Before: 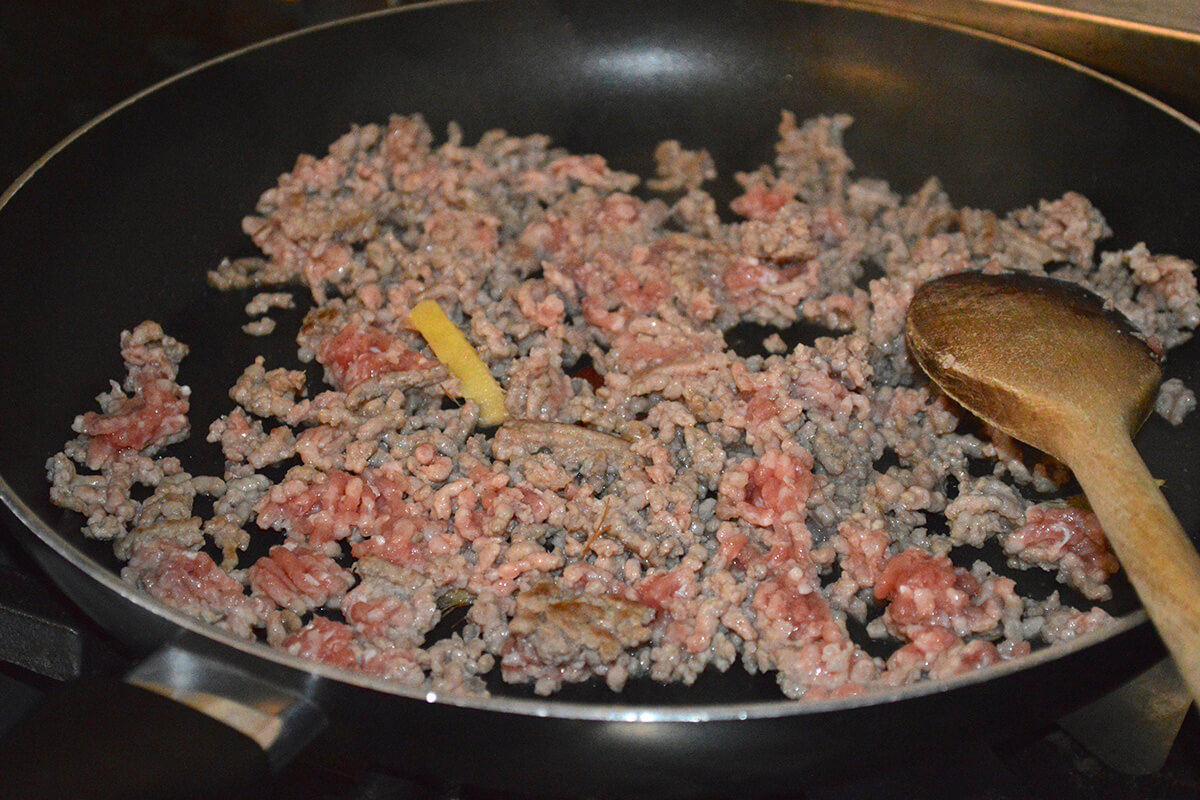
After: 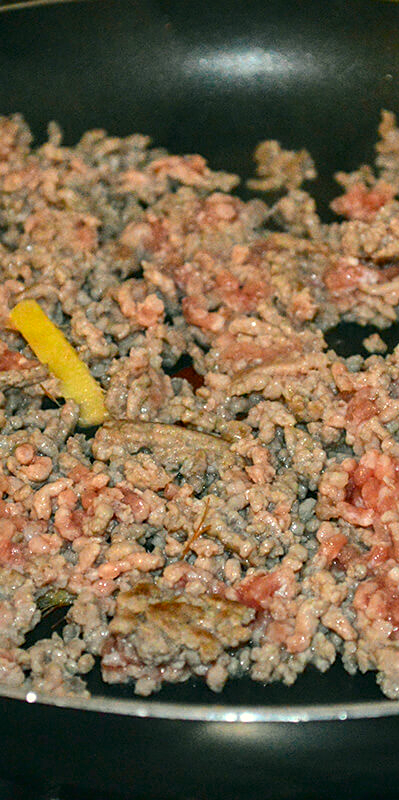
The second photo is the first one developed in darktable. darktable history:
local contrast: on, module defaults
color correction: highlights a* -0.482, highlights b* 9.48, shadows a* -9.48, shadows b* 0.803
crop: left 33.36%, right 33.36%
sharpen: amount 0.2
contrast brightness saturation: contrast 0.08, saturation 0.2
levels: levels [0, 0.48, 0.961]
tone equalizer: -8 EV -1.84 EV, -7 EV -1.16 EV, -6 EV -1.62 EV, smoothing diameter 25%, edges refinement/feathering 10, preserve details guided filter
